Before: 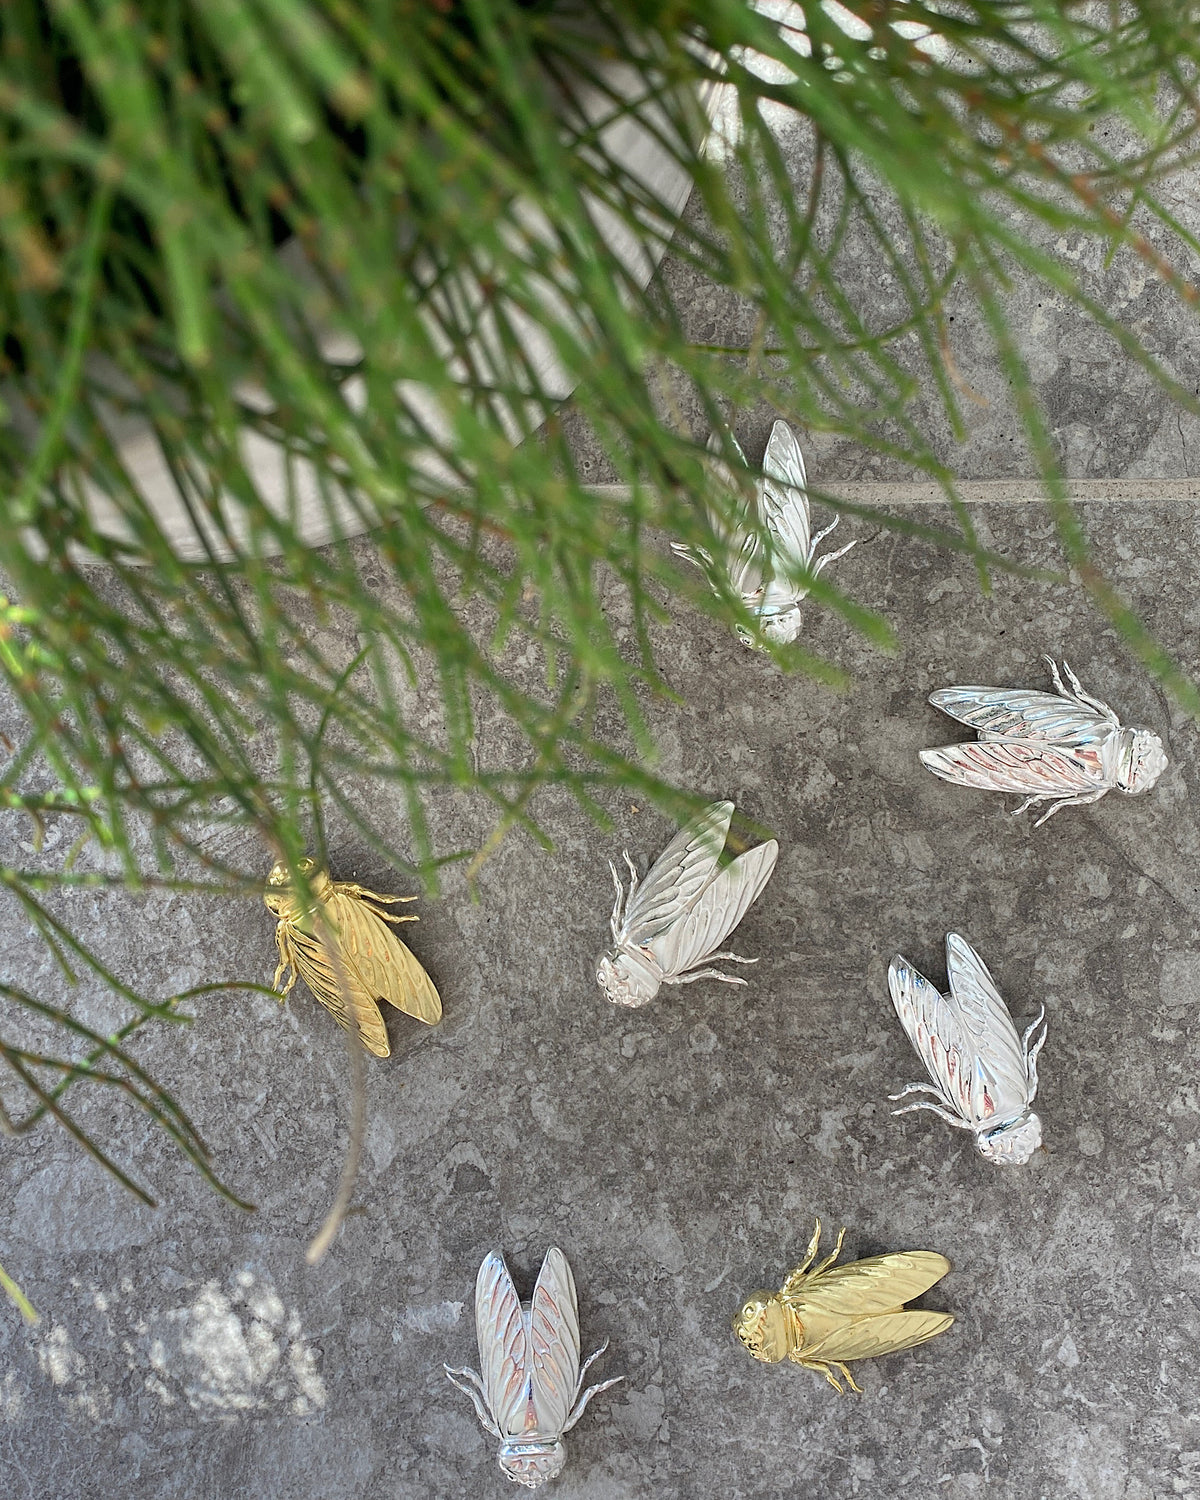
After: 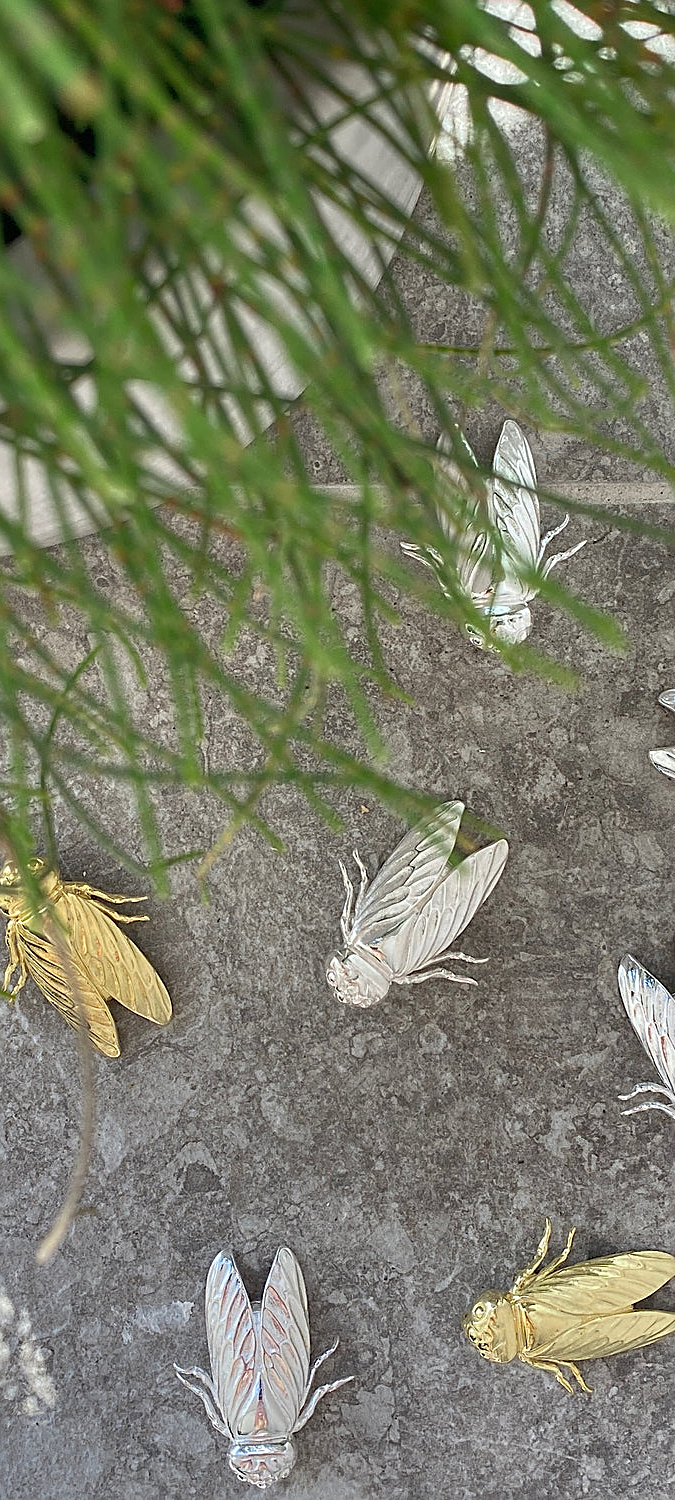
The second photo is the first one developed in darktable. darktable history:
sharpen: on, module defaults
rgb curve: curves: ch0 [(0, 0) (0.093, 0.159) (0.241, 0.265) (0.414, 0.42) (1, 1)], compensate middle gray true, preserve colors basic power
shadows and highlights: shadows 29.61, highlights -30.47, low approximation 0.01, soften with gaussian
crop and rotate: left 22.516%, right 21.234%
